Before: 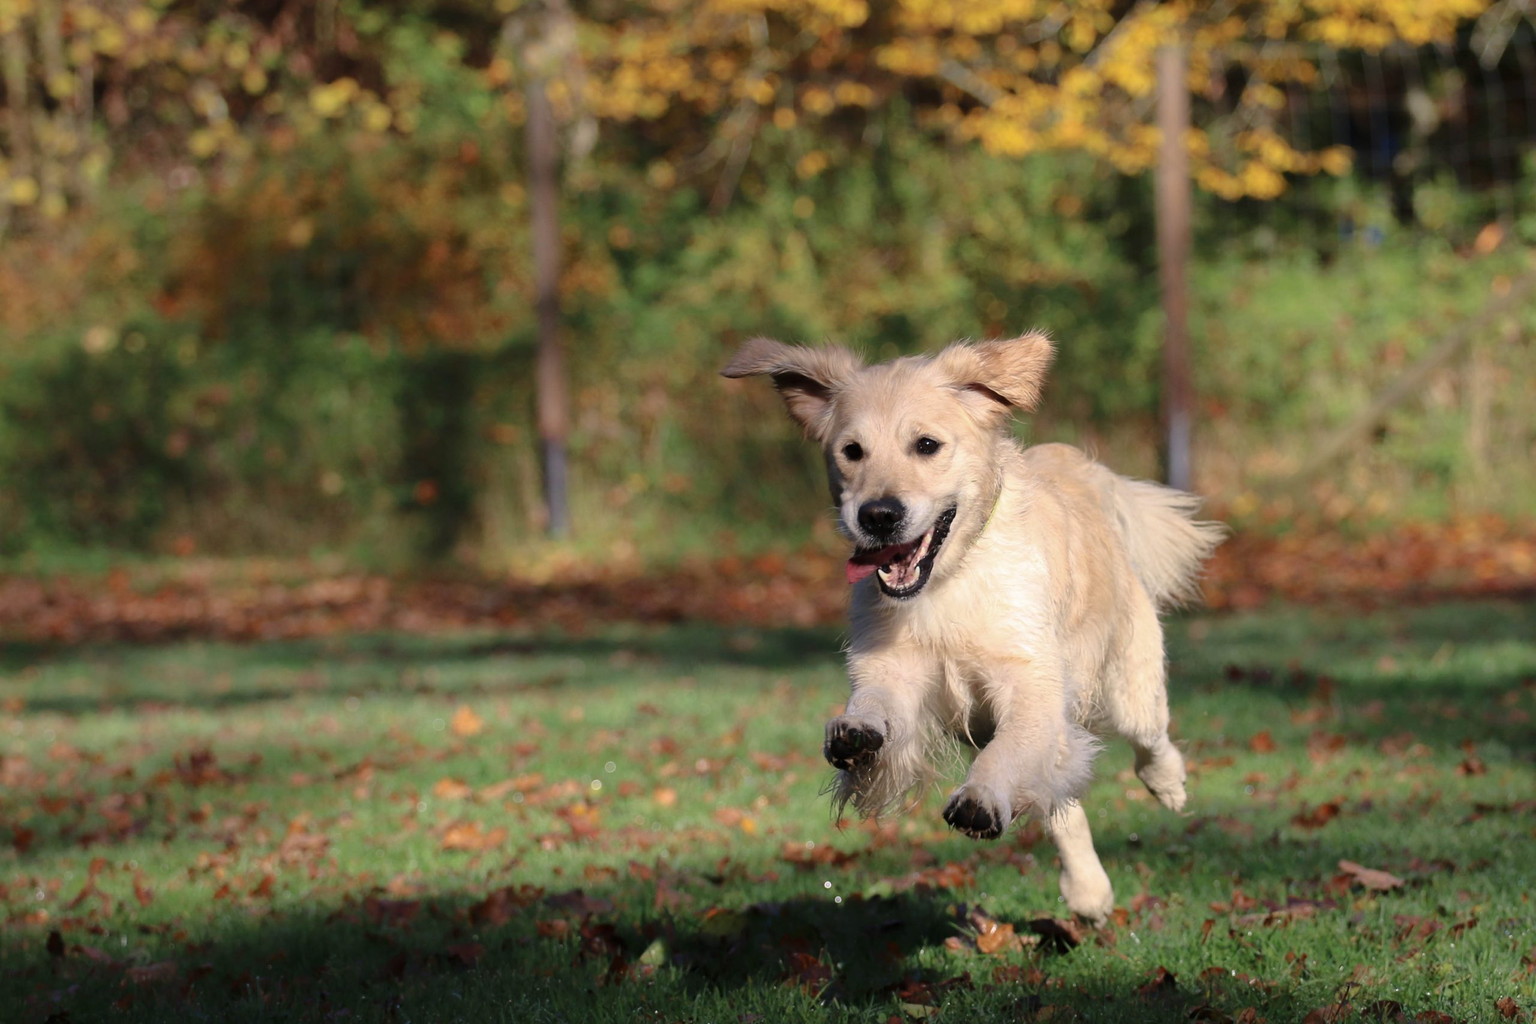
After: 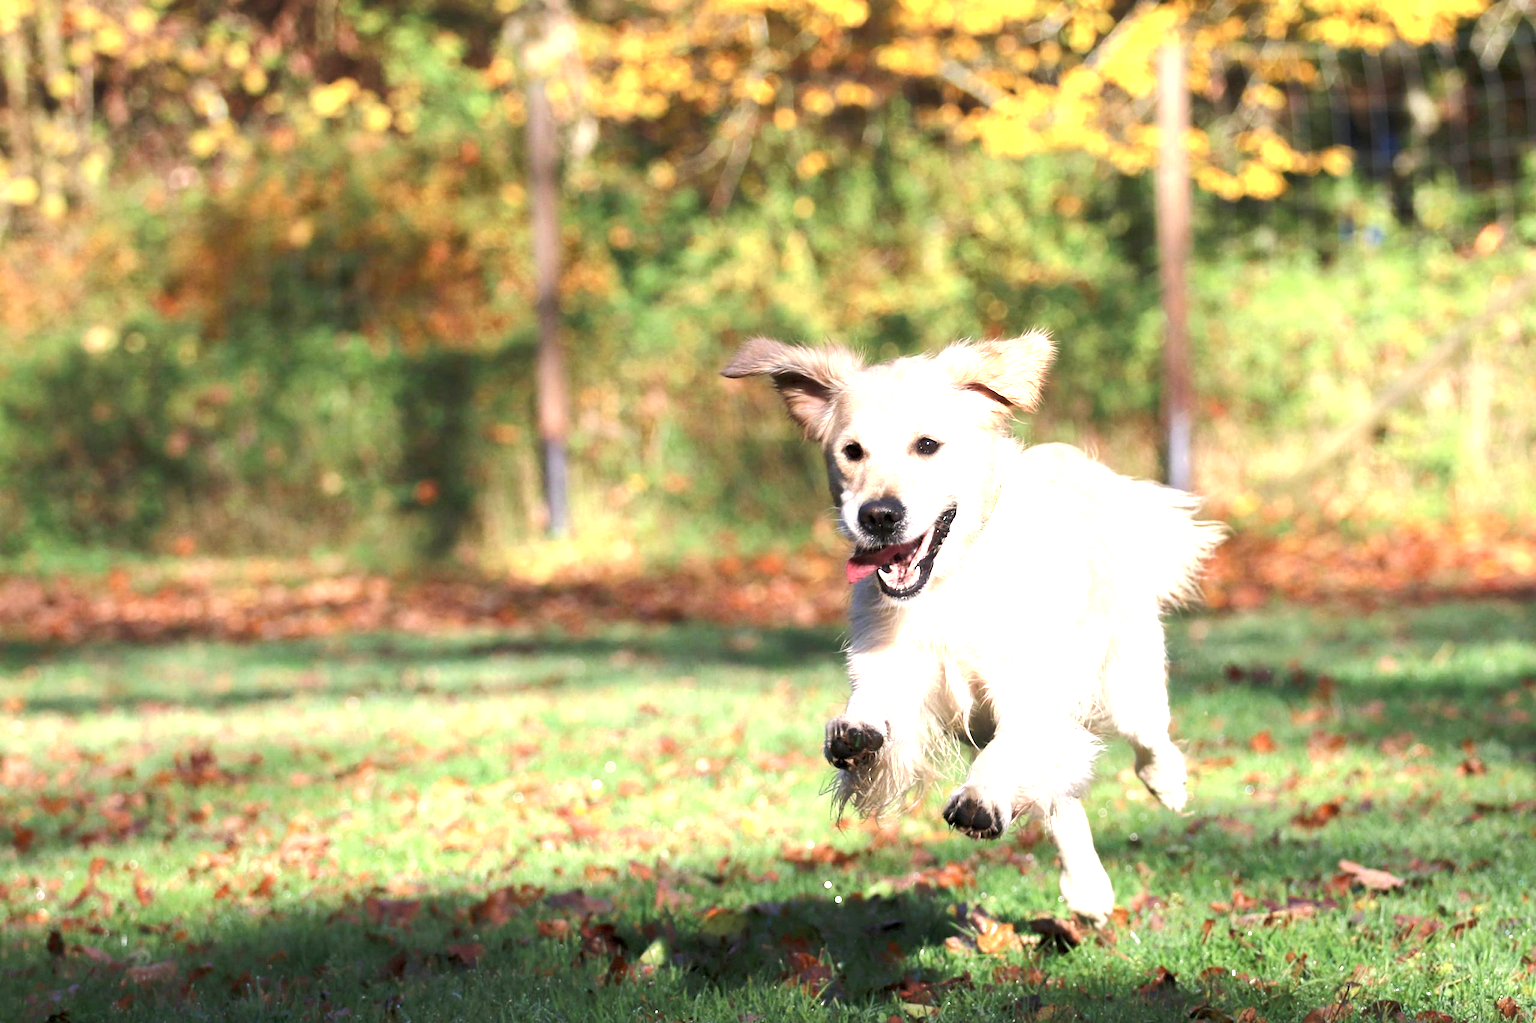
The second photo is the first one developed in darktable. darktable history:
local contrast: highlights 100%, shadows 100%, detail 120%, midtone range 0.2
shadows and highlights: shadows 43.06, highlights 6.94
exposure: black level correction 0.001, exposure 1.719 EV, compensate exposure bias true, compensate highlight preservation false
